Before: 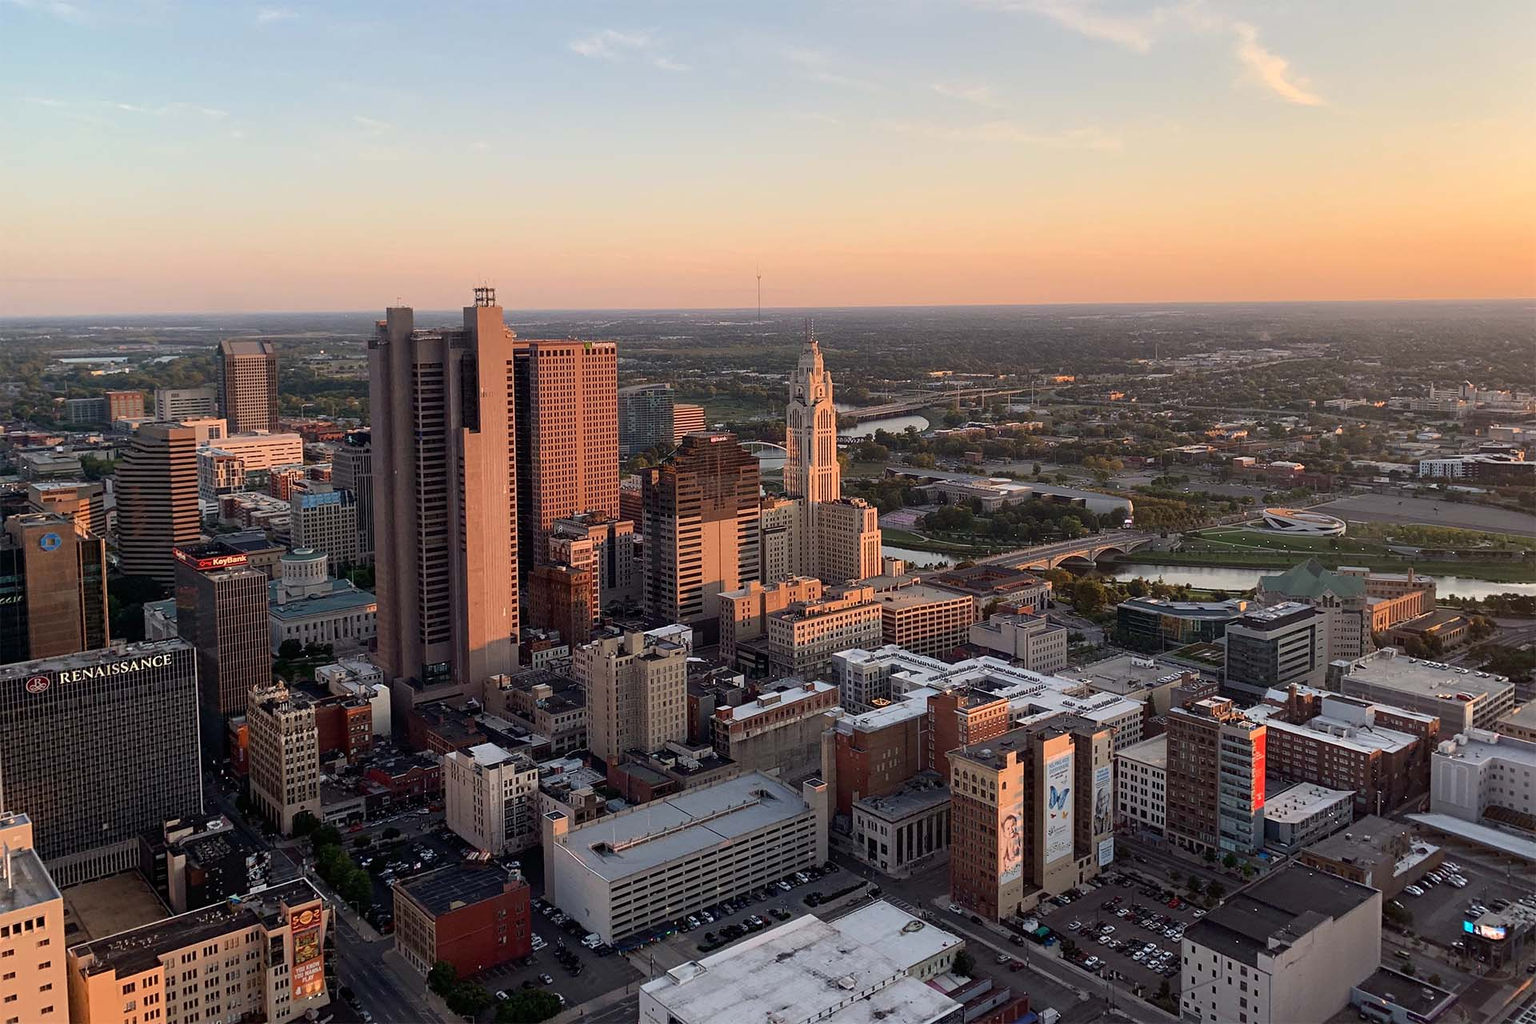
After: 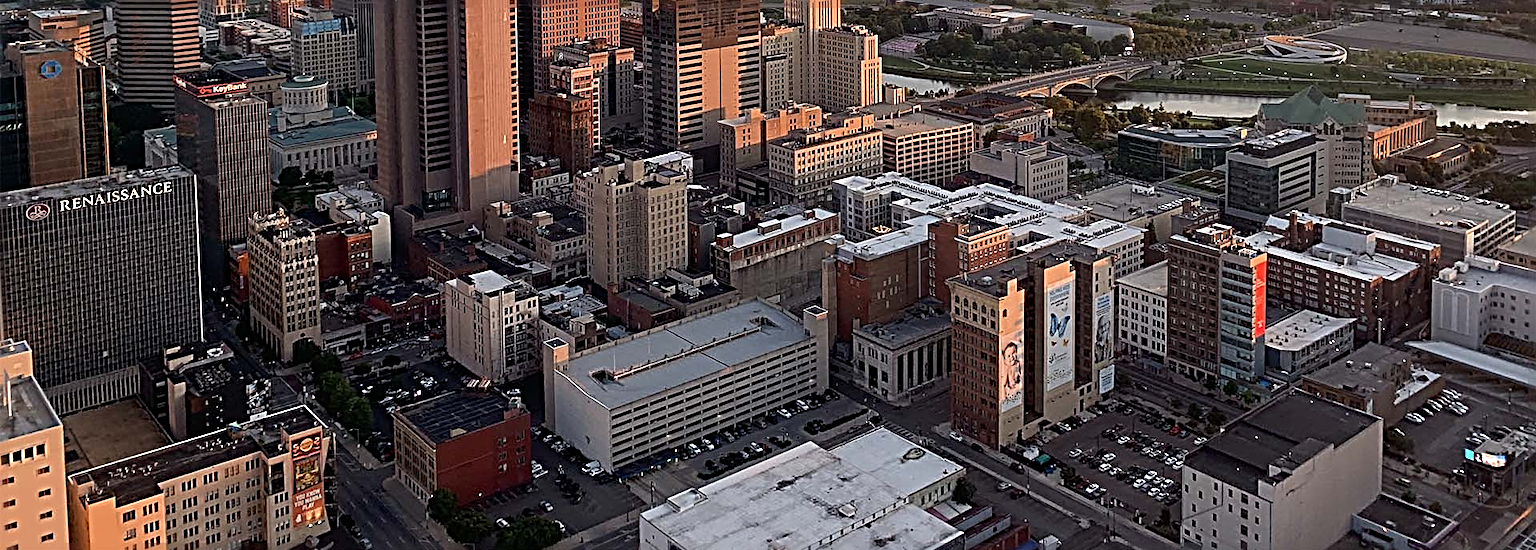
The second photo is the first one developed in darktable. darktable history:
crop and rotate: top 46.237%
sharpen: radius 3.69, amount 0.928
